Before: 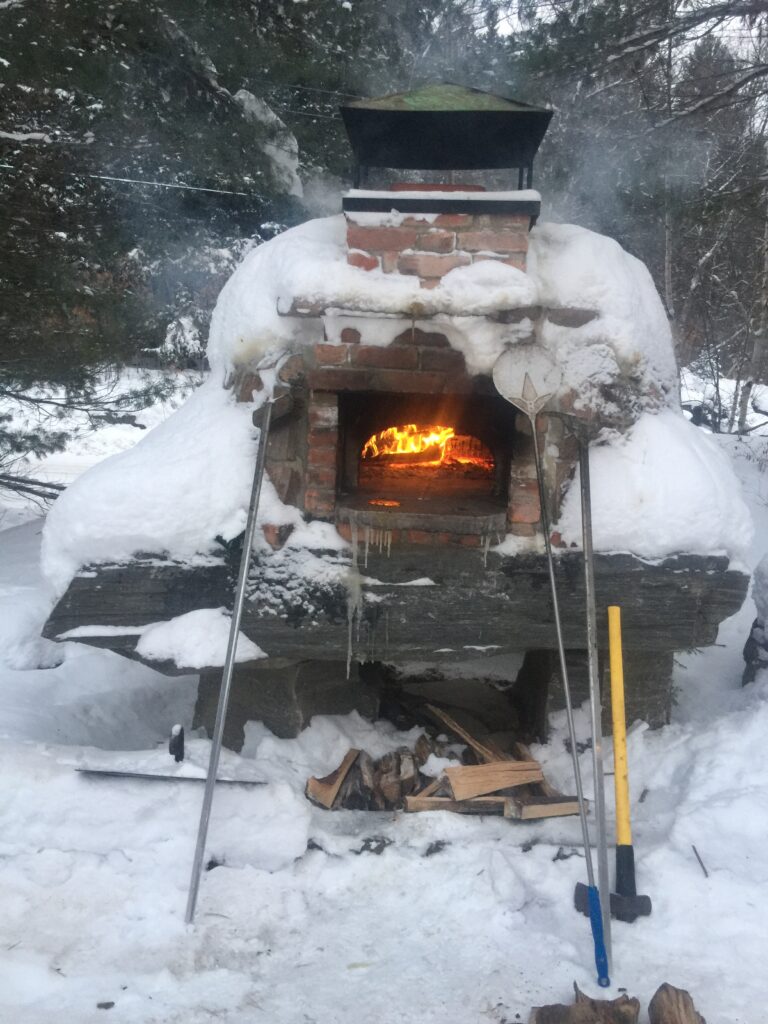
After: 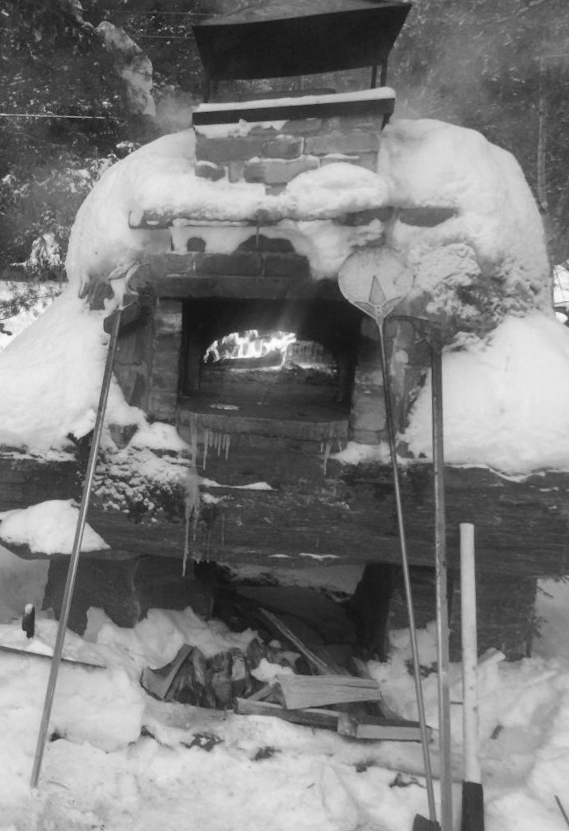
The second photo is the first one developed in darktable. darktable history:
monochrome: a 32, b 64, size 2.3
rotate and perspective: rotation 1.69°, lens shift (vertical) -0.023, lens shift (horizontal) -0.291, crop left 0.025, crop right 0.988, crop top 0.092, crop bottom 0.842
crop and rotate: left 13.15%, top 5.251%, right 12.609%
